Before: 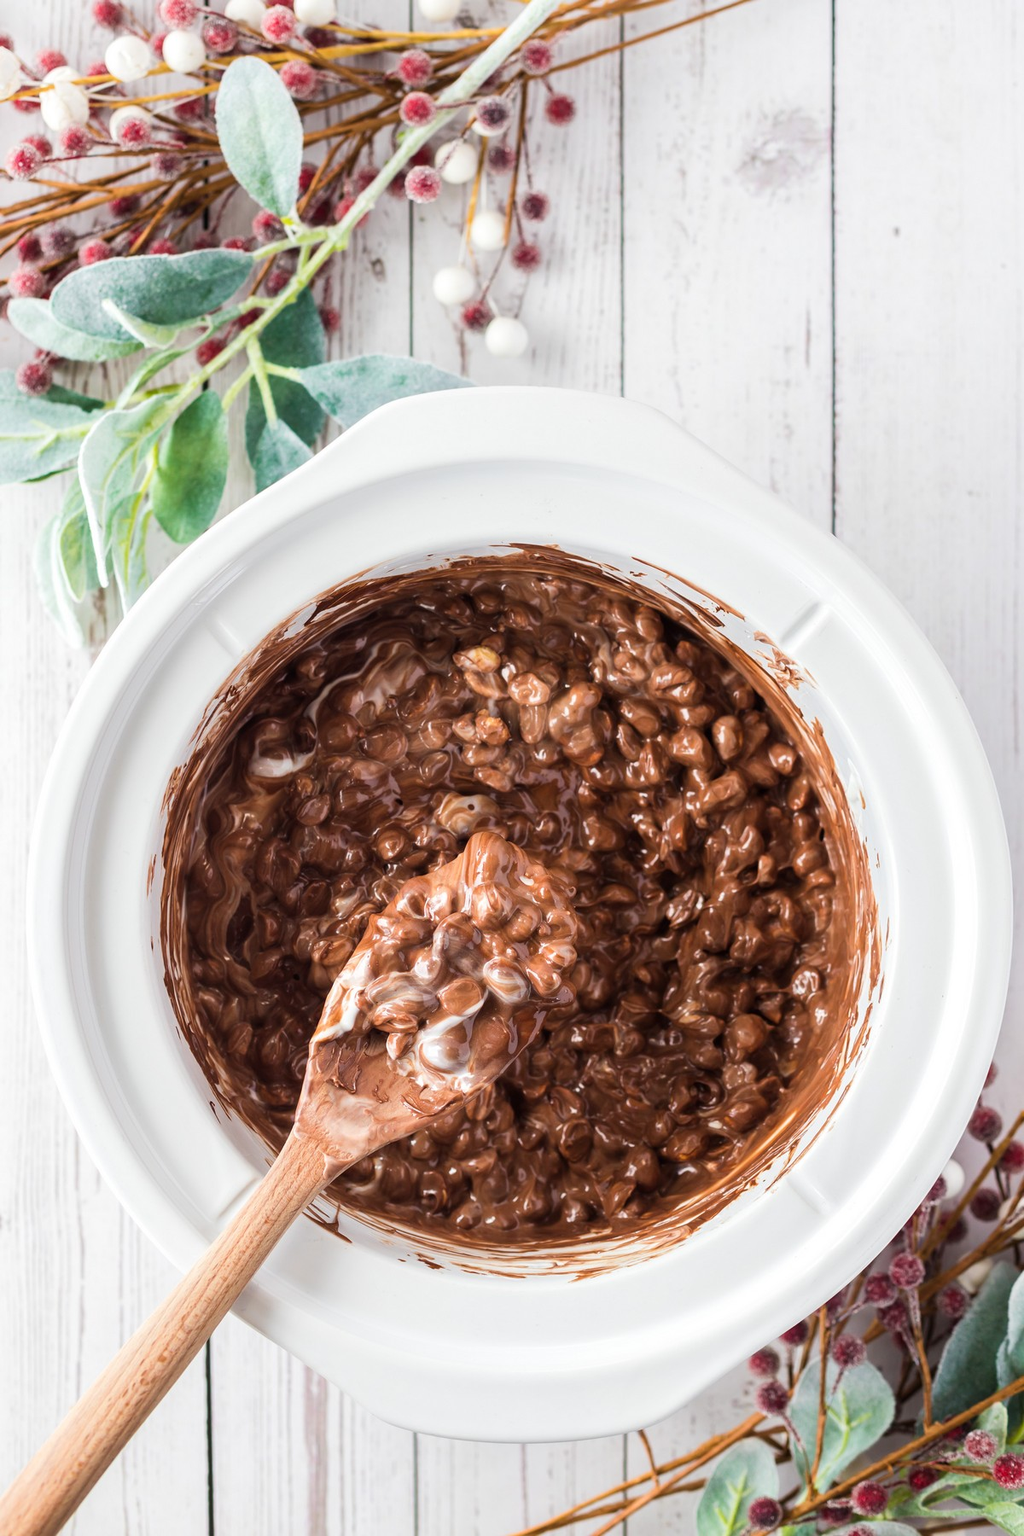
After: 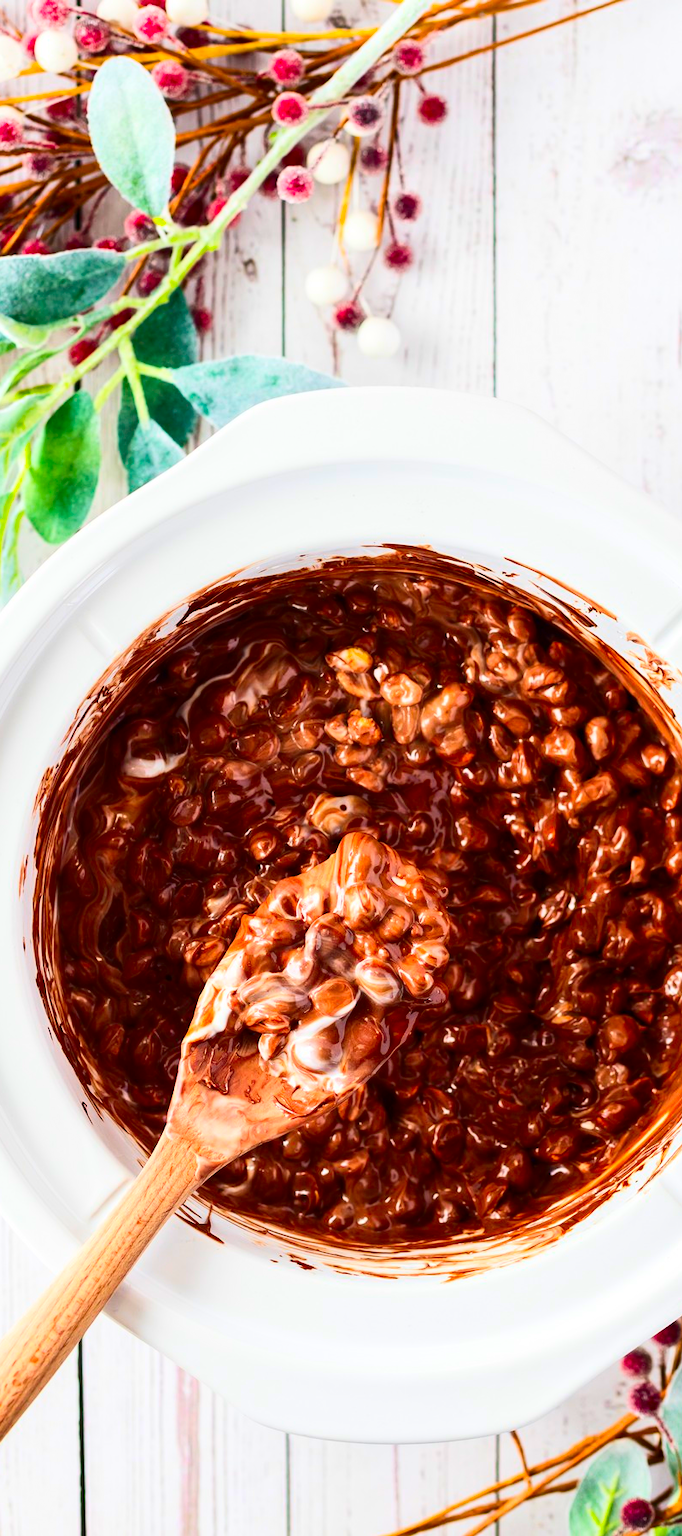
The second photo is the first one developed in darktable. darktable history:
contrast brightness saturation: contrast 0.27, brightness 0.019, saturation 0.886
crop and rotate: left 12.524%, right 20.87%
